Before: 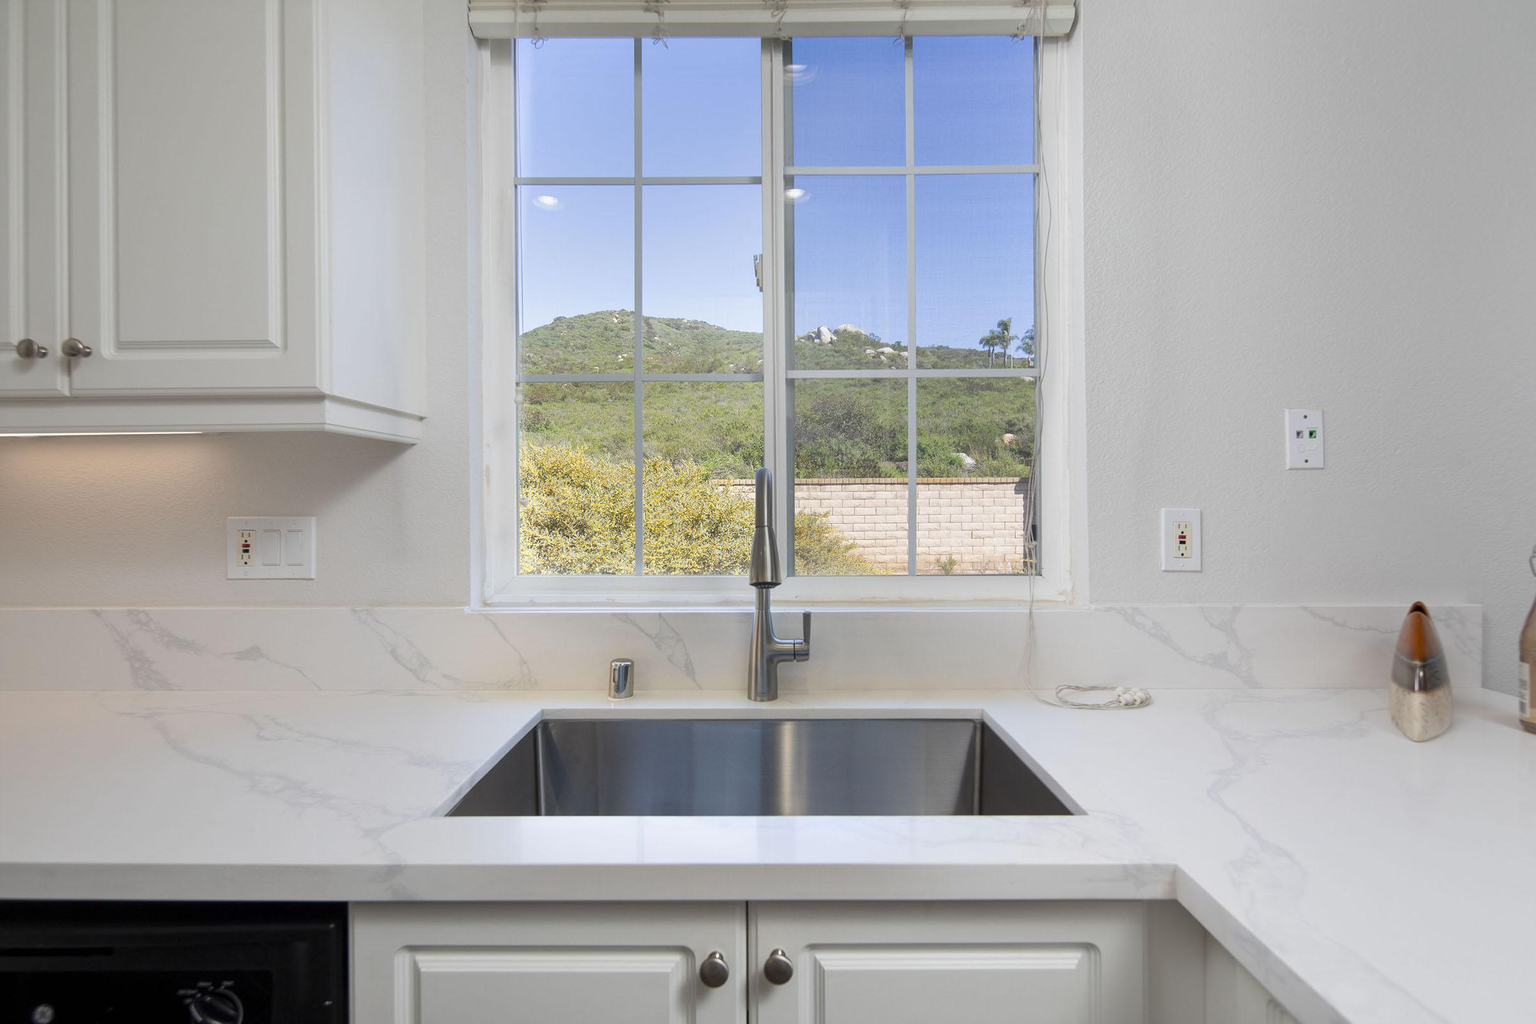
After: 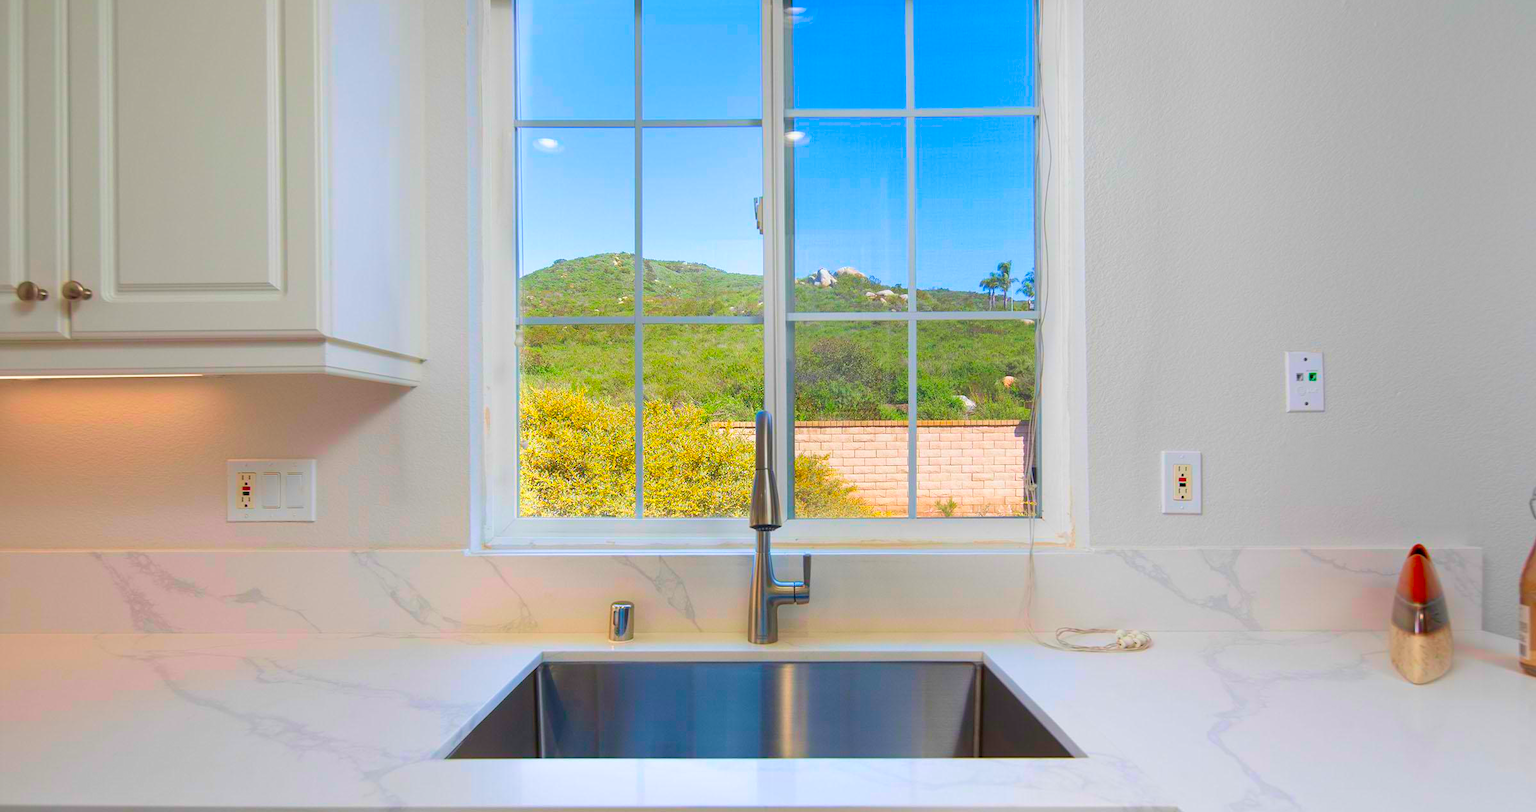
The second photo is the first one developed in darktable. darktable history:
color correction: saturation 2.15
crop and rotate: top 5.667%, bottom 14.937%
sharpen: radius 2.883, amount 0.868, threshold 47.523
velvia: strength 27%
